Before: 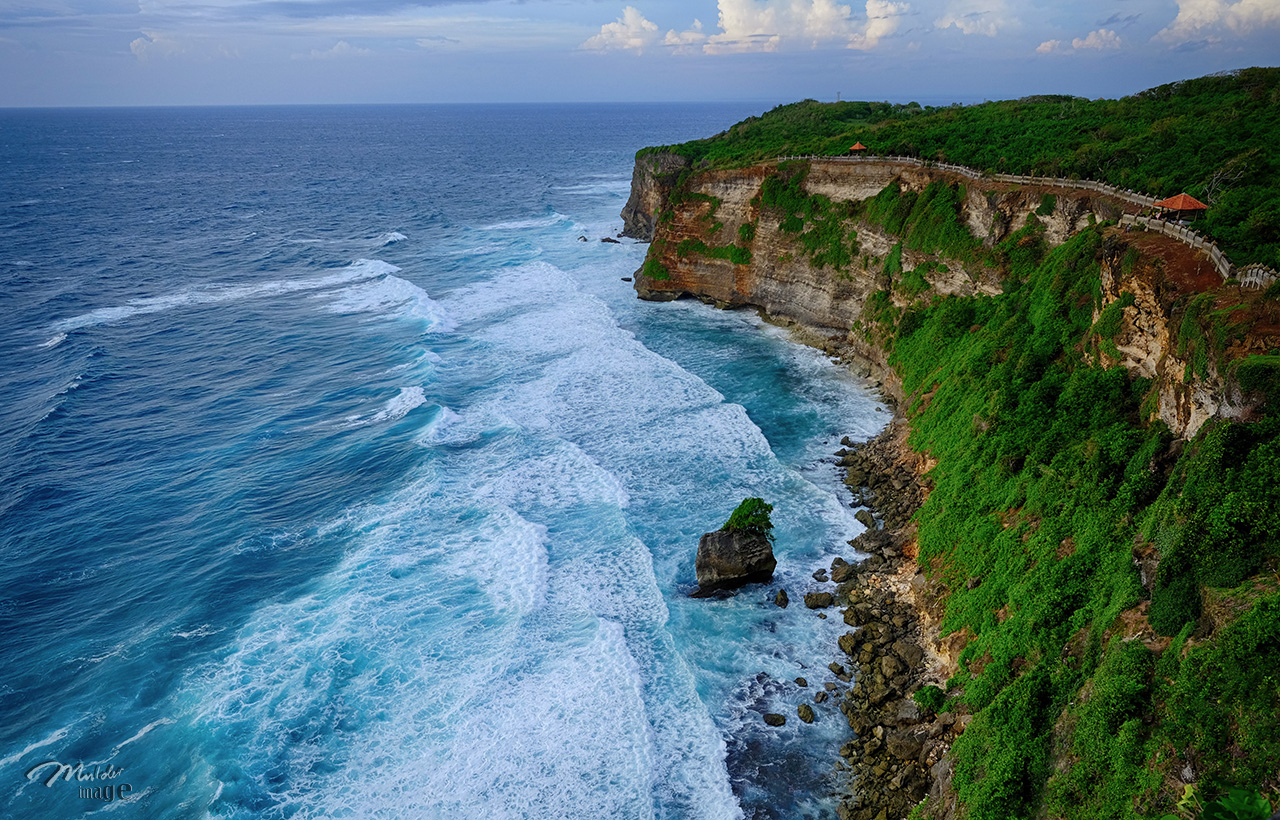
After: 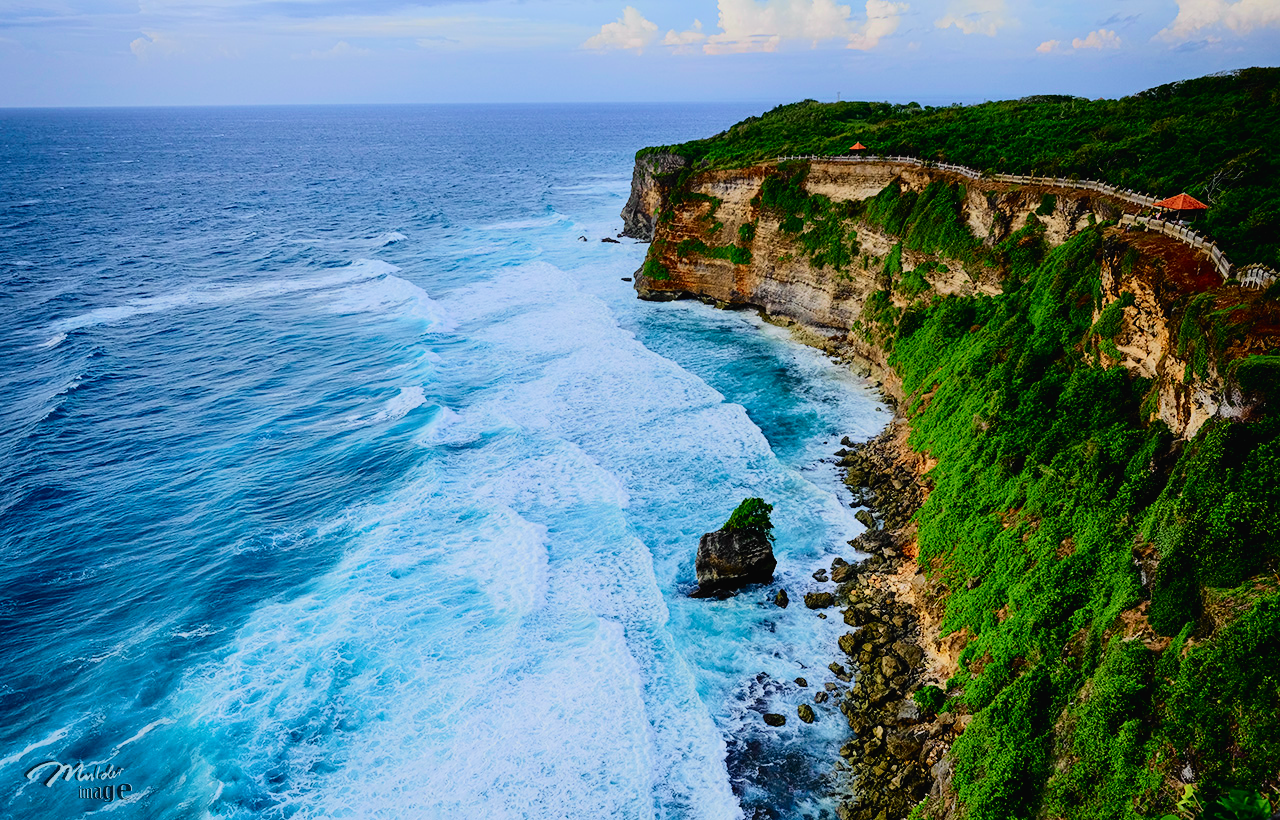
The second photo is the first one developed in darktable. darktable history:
filmic rgb: black relative exposure -7.15 EV, white relative exposure 5.36 EV, hardness 3.02
tone curve: curves: ch0 [(0, 0.014) (0.12, 0.096) (0.386, 0.49) (0.54, 0.684) (0.751, 0.855) (0.89, 0.943) (0.998, 0.989)]; ch1 [(0, 0) (0.133, 0.099) (0.437, 0.41) (0.5, 0.5) (0.517, 0.536) (0.548, 0.575) (0.582, 0.631) (0.627, 0.688) (0.836, 0.868) (1, 1)]; ch2 [(0, 0) (0.374, 0.341) (0.456, 0.443) (0.478, 0.49) (0.501, 0.5) (0.528, 0.538) (0.55, 0.6) (0.572, 0.63) (0.702, 0.765) (1, 1)], color space Lab, independent channels, preserve colors none
